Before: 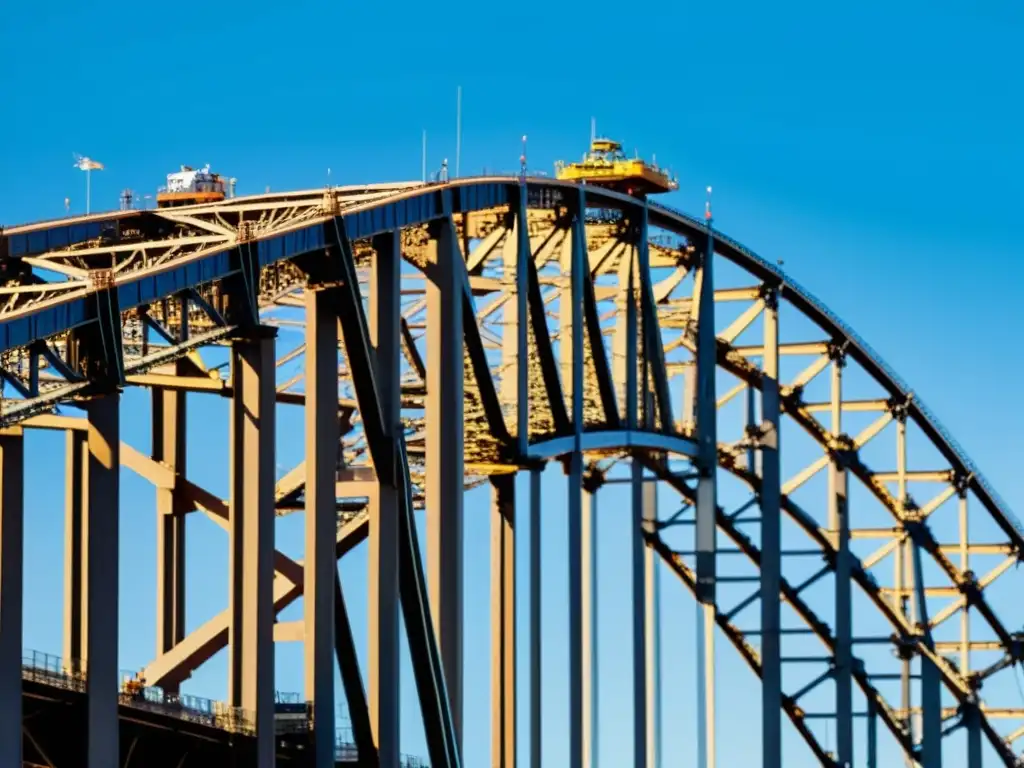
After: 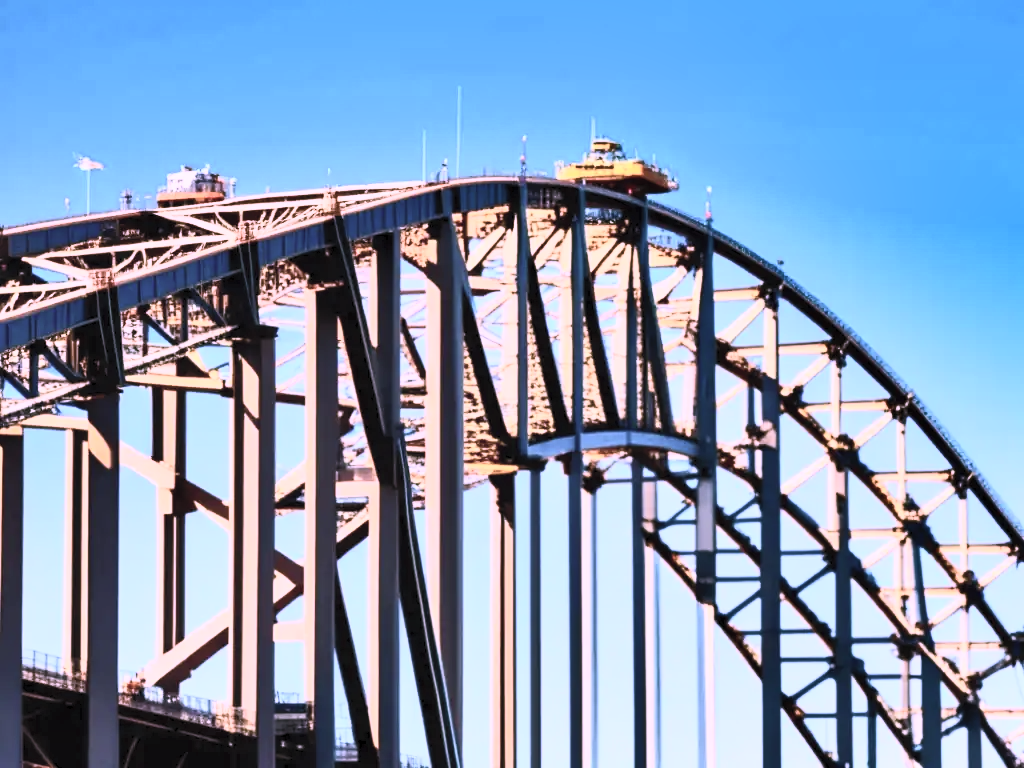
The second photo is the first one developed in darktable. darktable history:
shadows and highlights: radius 102.83, shadows 50.61, highlights -65.95, soften with gaussian
color correction: highlights a* 15.99, highlights b* -20.02
contrast brightness saturation: contrast 0.44, brightness 0.561, saturation -0.181
